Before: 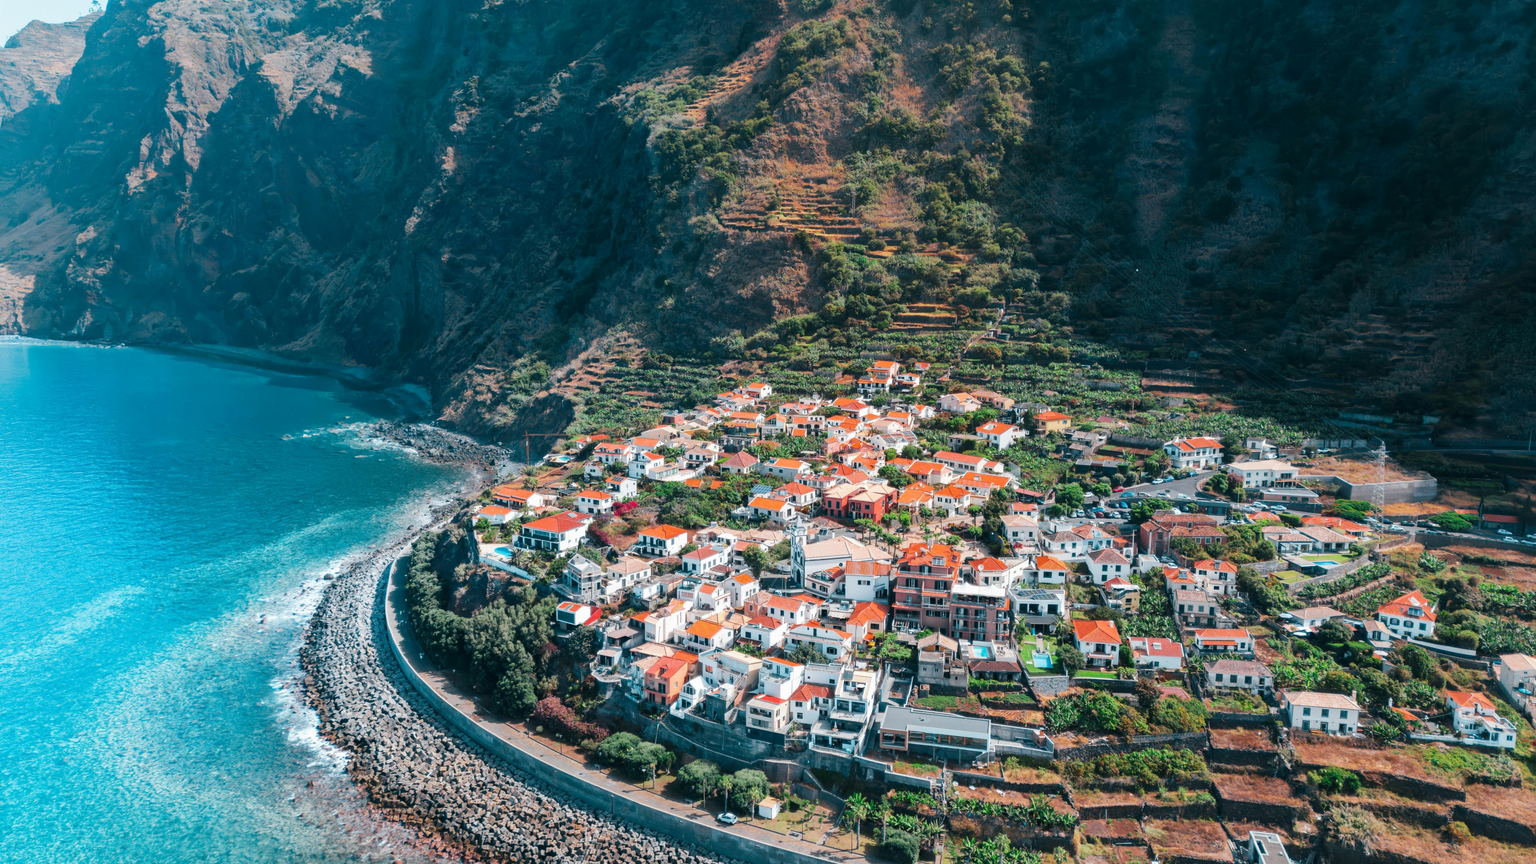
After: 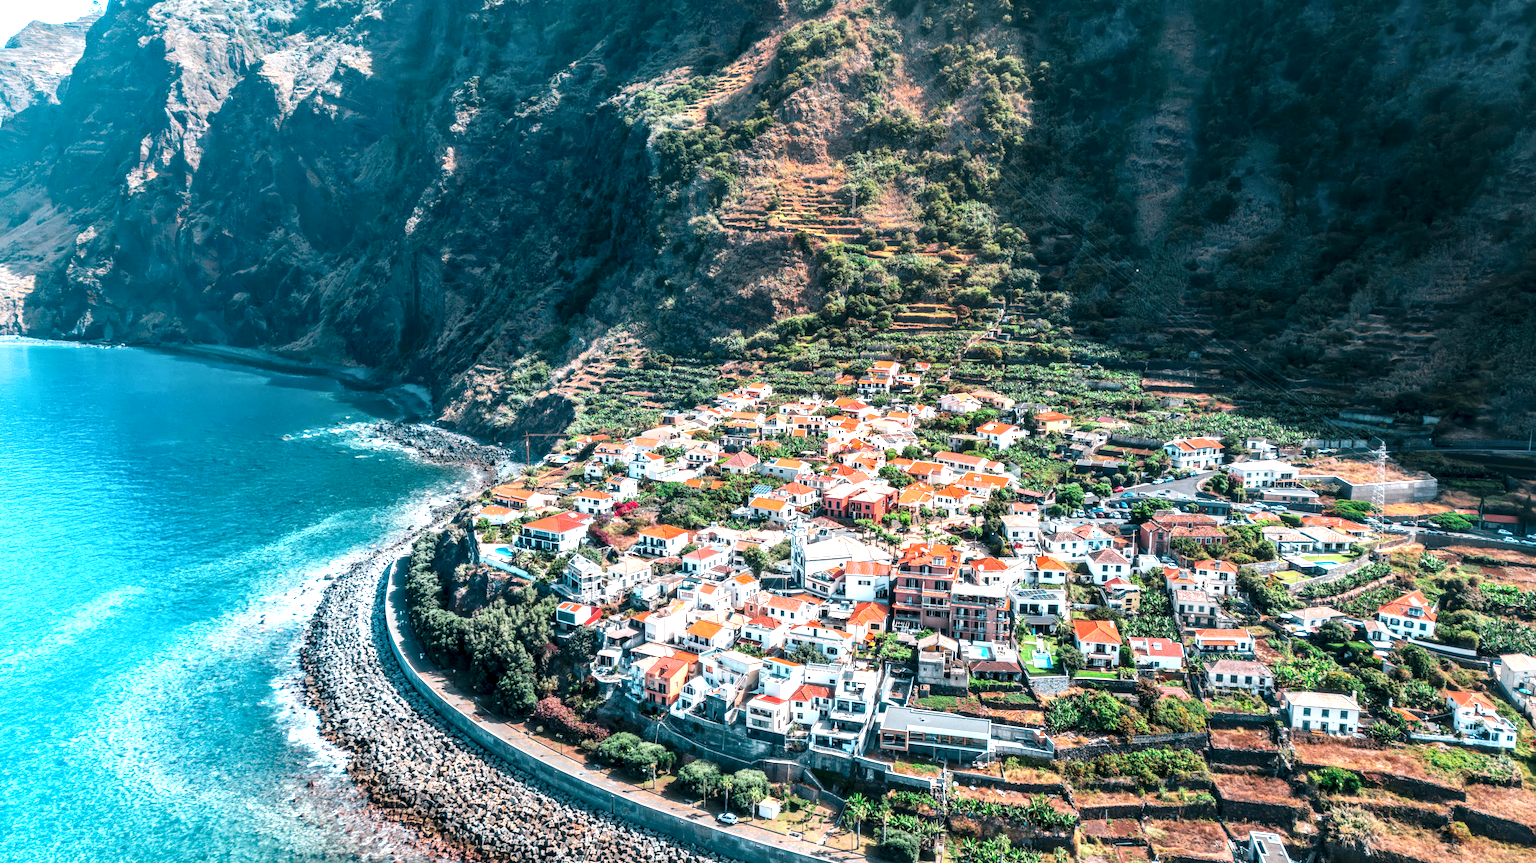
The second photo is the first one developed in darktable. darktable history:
local contrast: detail 160%
exposure: black level correction 0, exposure 0.6 EV, compensate exposure bias true, compensate highlight preservation false
